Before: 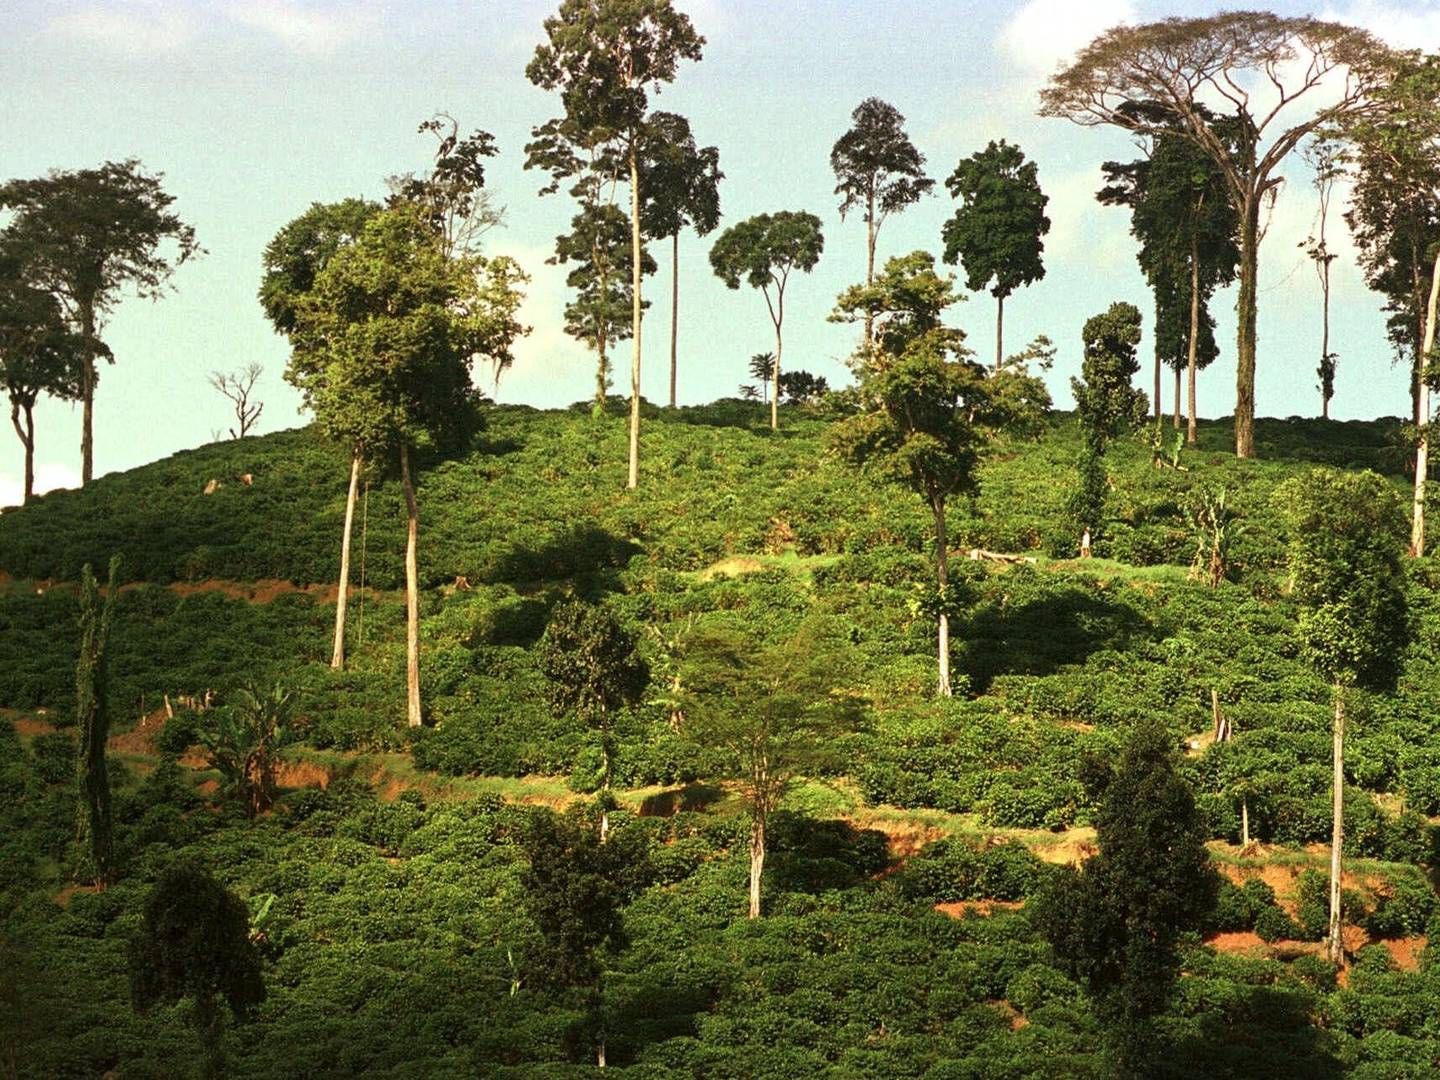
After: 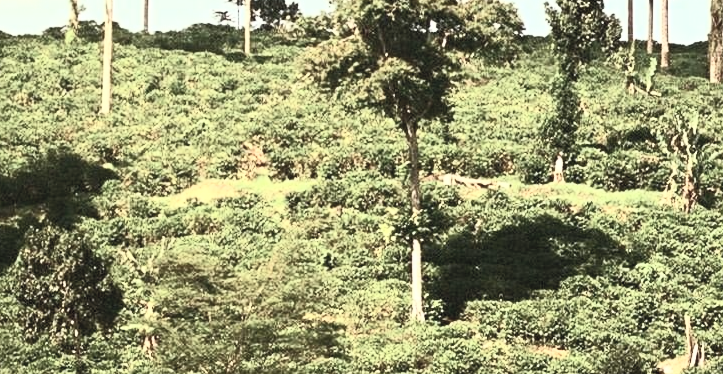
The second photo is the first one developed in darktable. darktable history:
contrast brightness saturation: contrast 0.57, brightness 0.57, saturation -0.34
crop: left 36.607%, top 34.735%, right 13.146%, bottom 30.611%
